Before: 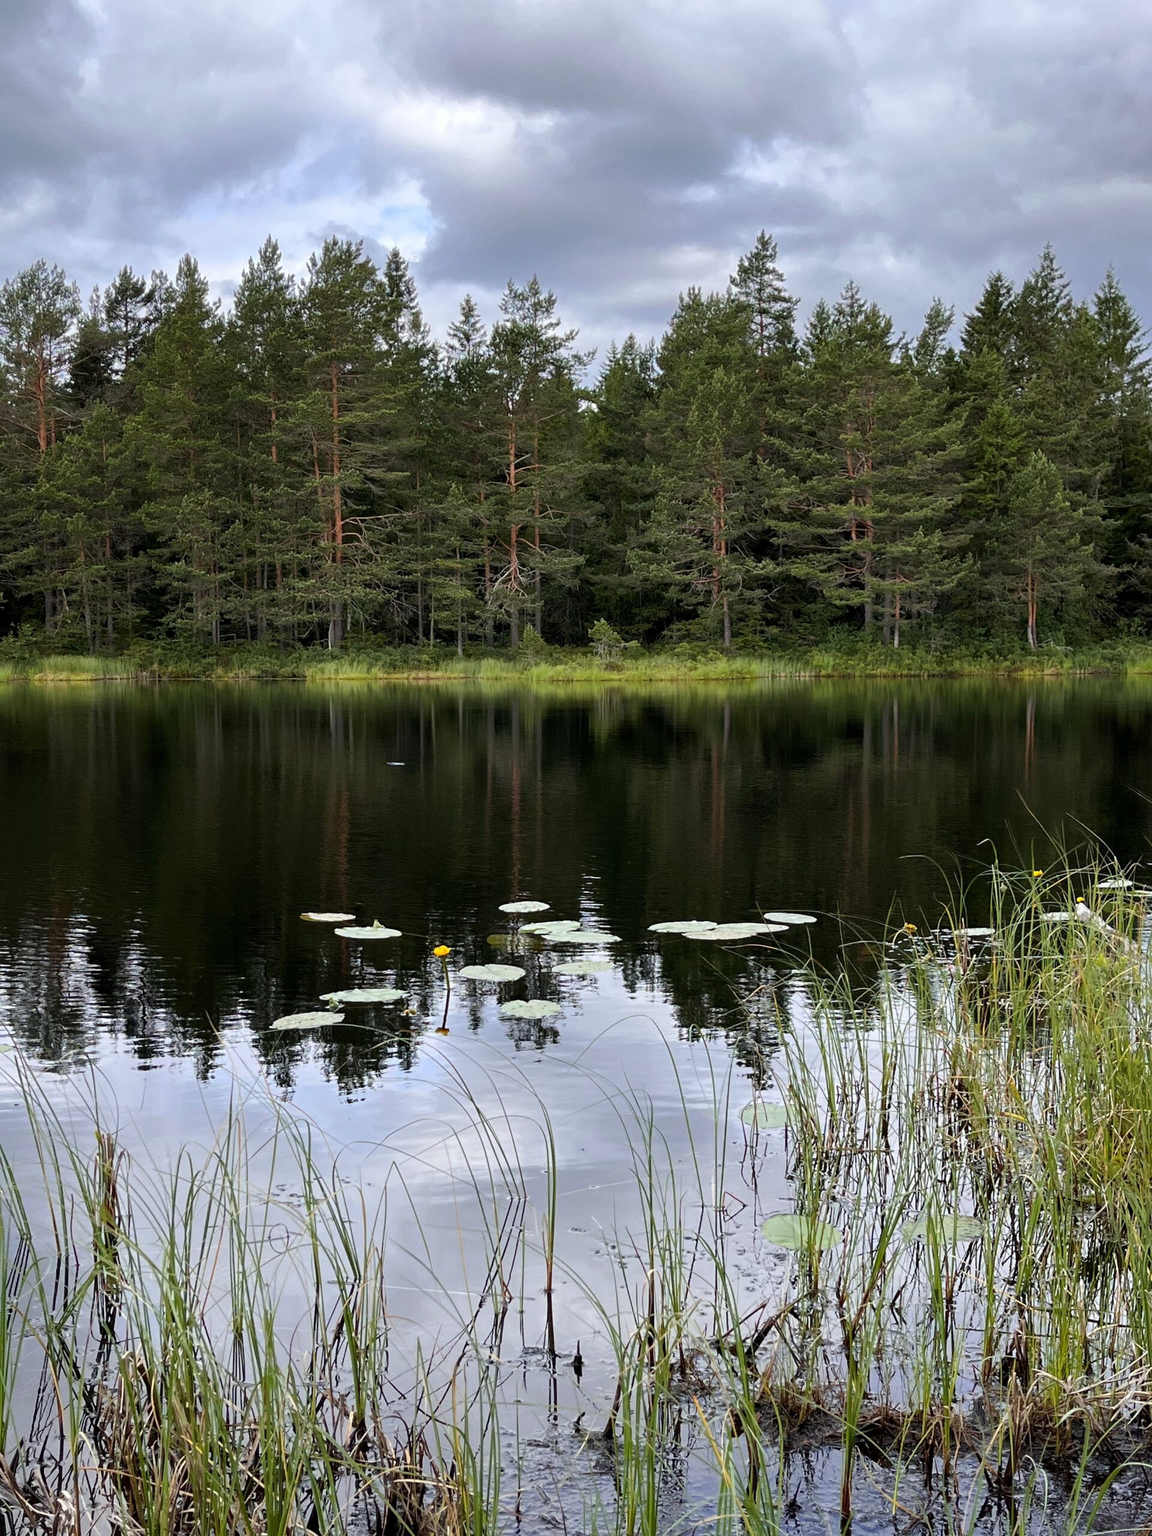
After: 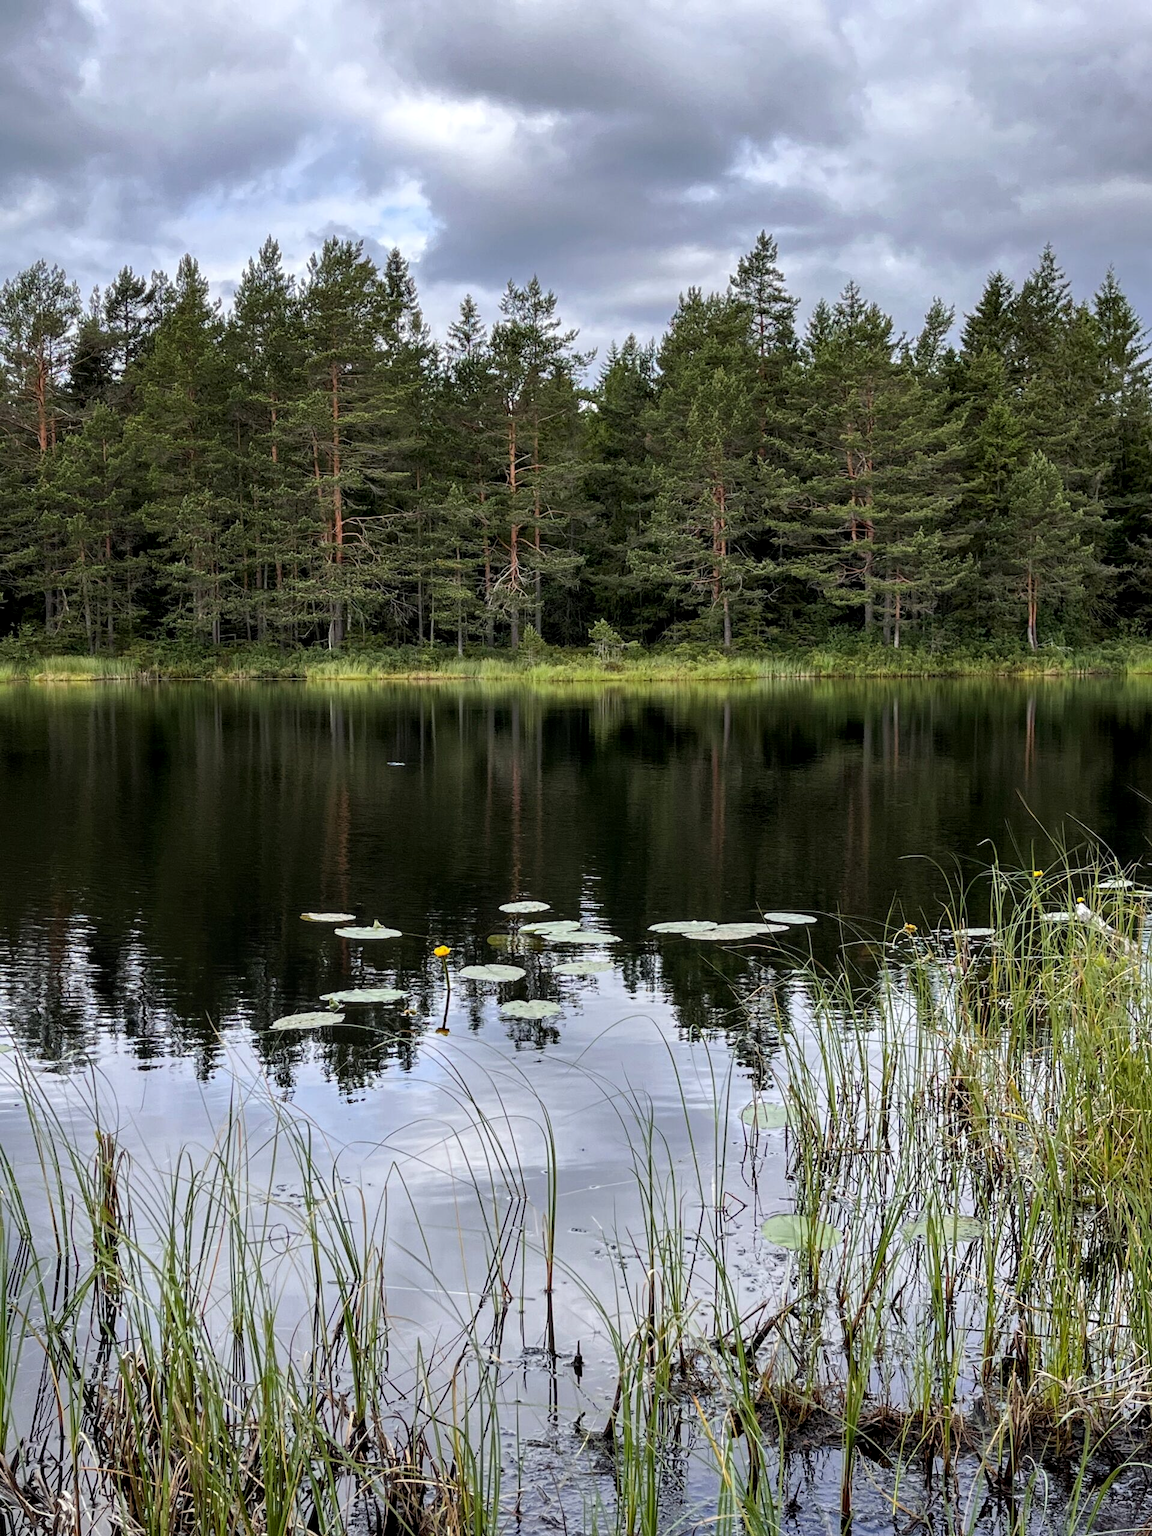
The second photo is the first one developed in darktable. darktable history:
color correction: highlights a* -0.216, highlights b* -0.064
local contrast: detail 130%
